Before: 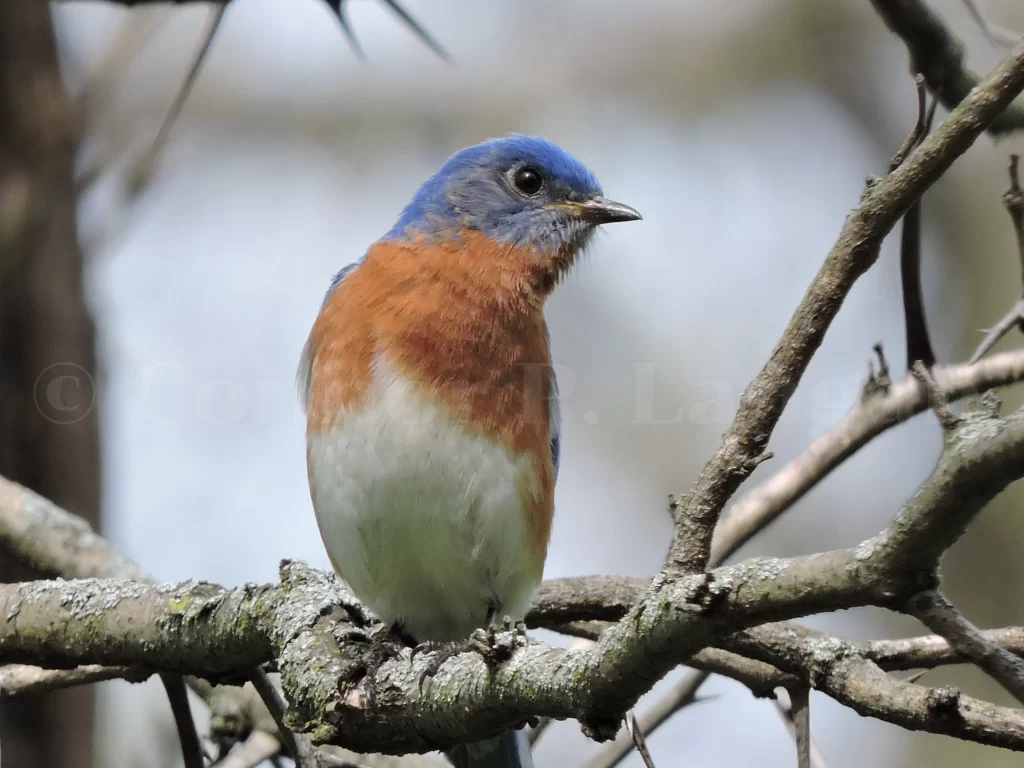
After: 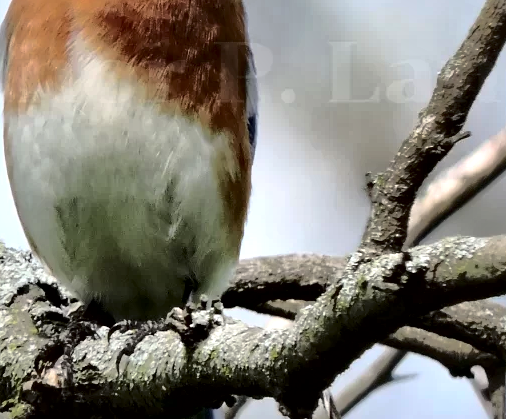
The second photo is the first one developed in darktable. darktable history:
contrast brightness saturation: contrast 0.395, brightness 0.11
local contrast: mode bilateral grid, contrast 45, coarseness 70, detail 214%, midtone range 0.2
shadows and highlights: shadows -19.93, highlights -73.39
crop: left 29.677%, top 41.902%, right 20.822%, bottom 3.471%
